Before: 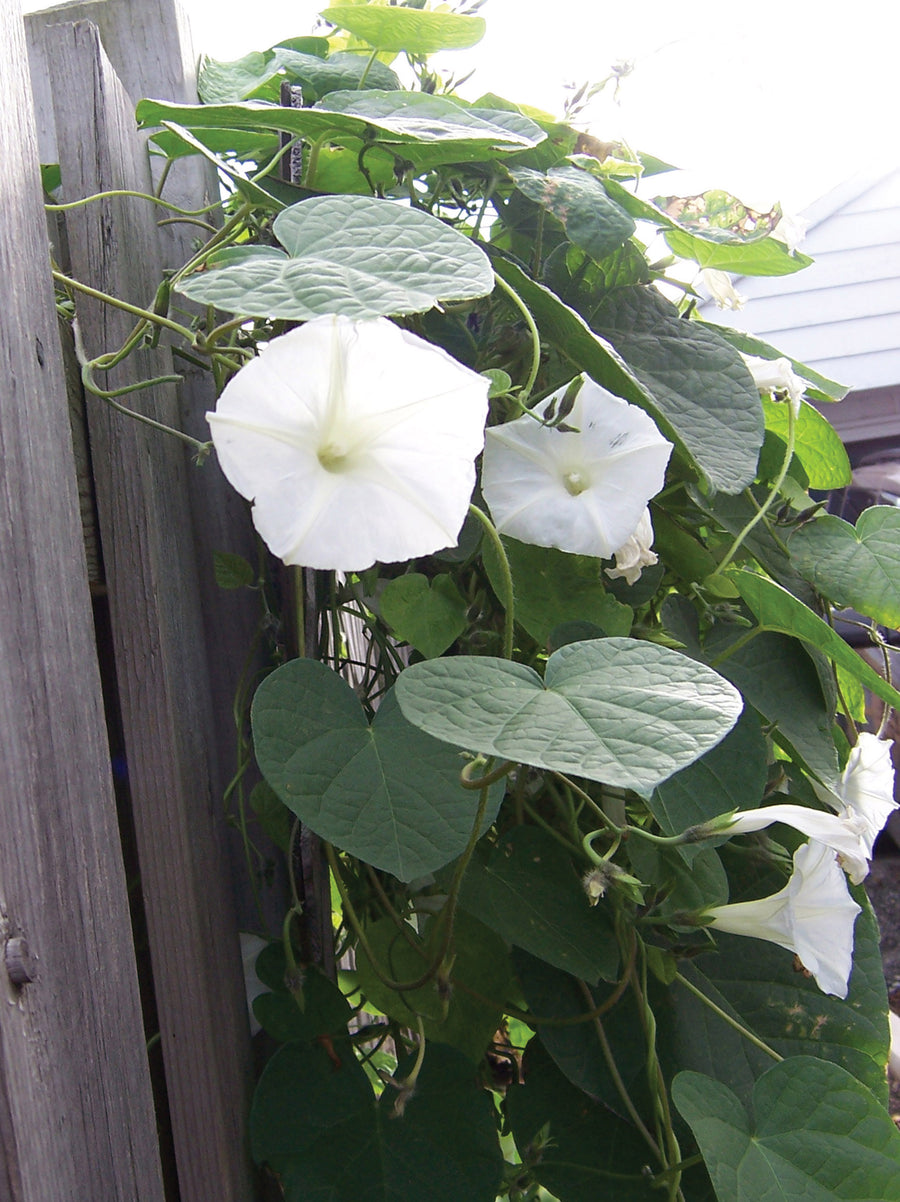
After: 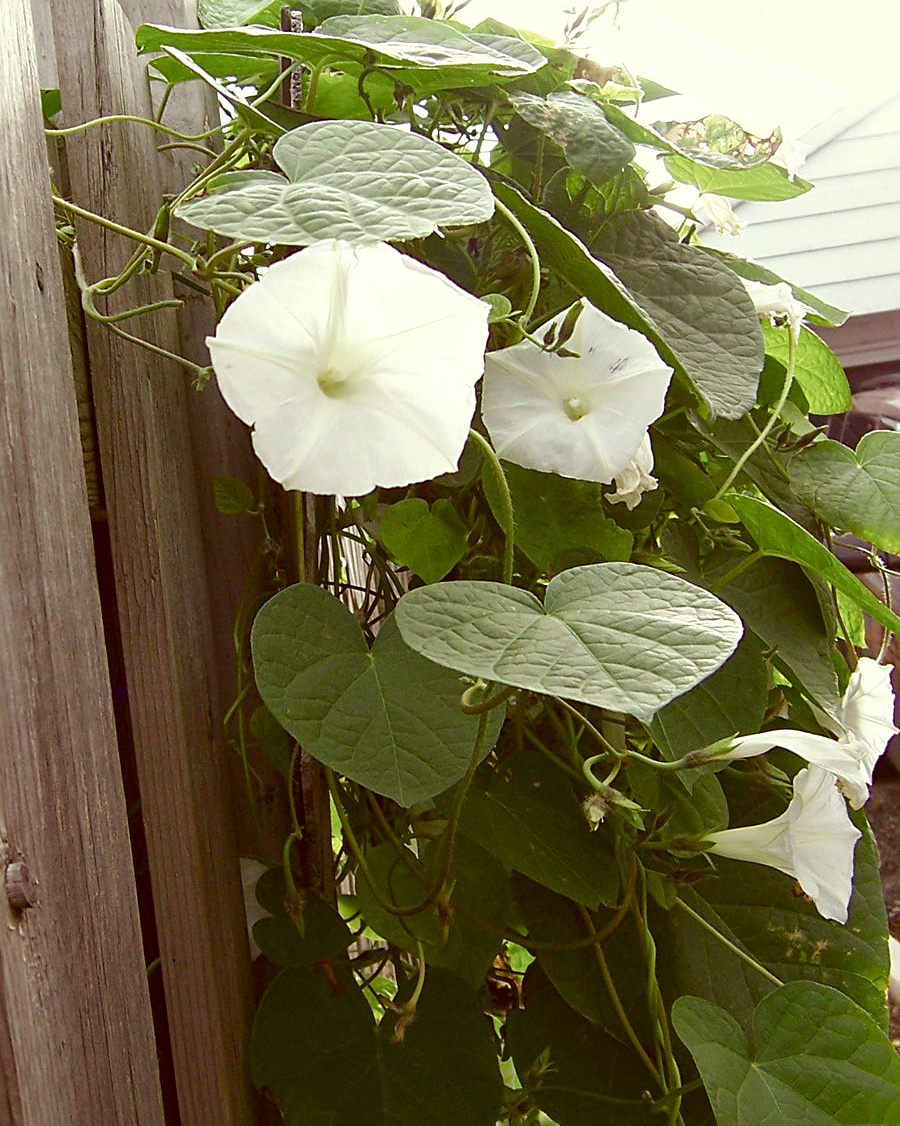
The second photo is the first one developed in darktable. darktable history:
crop and rotate: top 6.25%
local contrast: mode bilateral grid, contrast 20, coarseness 50, detail 120%, midtone range 0.2
white balance: red 1, blue 1
color balance rgb: perceptual saturation grading › global saturation 20%, perceptual saturation grading › highlights -50%, perceptual saturation grading › shadows 30%
color correction: highlights a* -5.3, highlights b* 9.8, shadows a* 9.8, shadows b* 24.26
sharpen: radius 1.967
